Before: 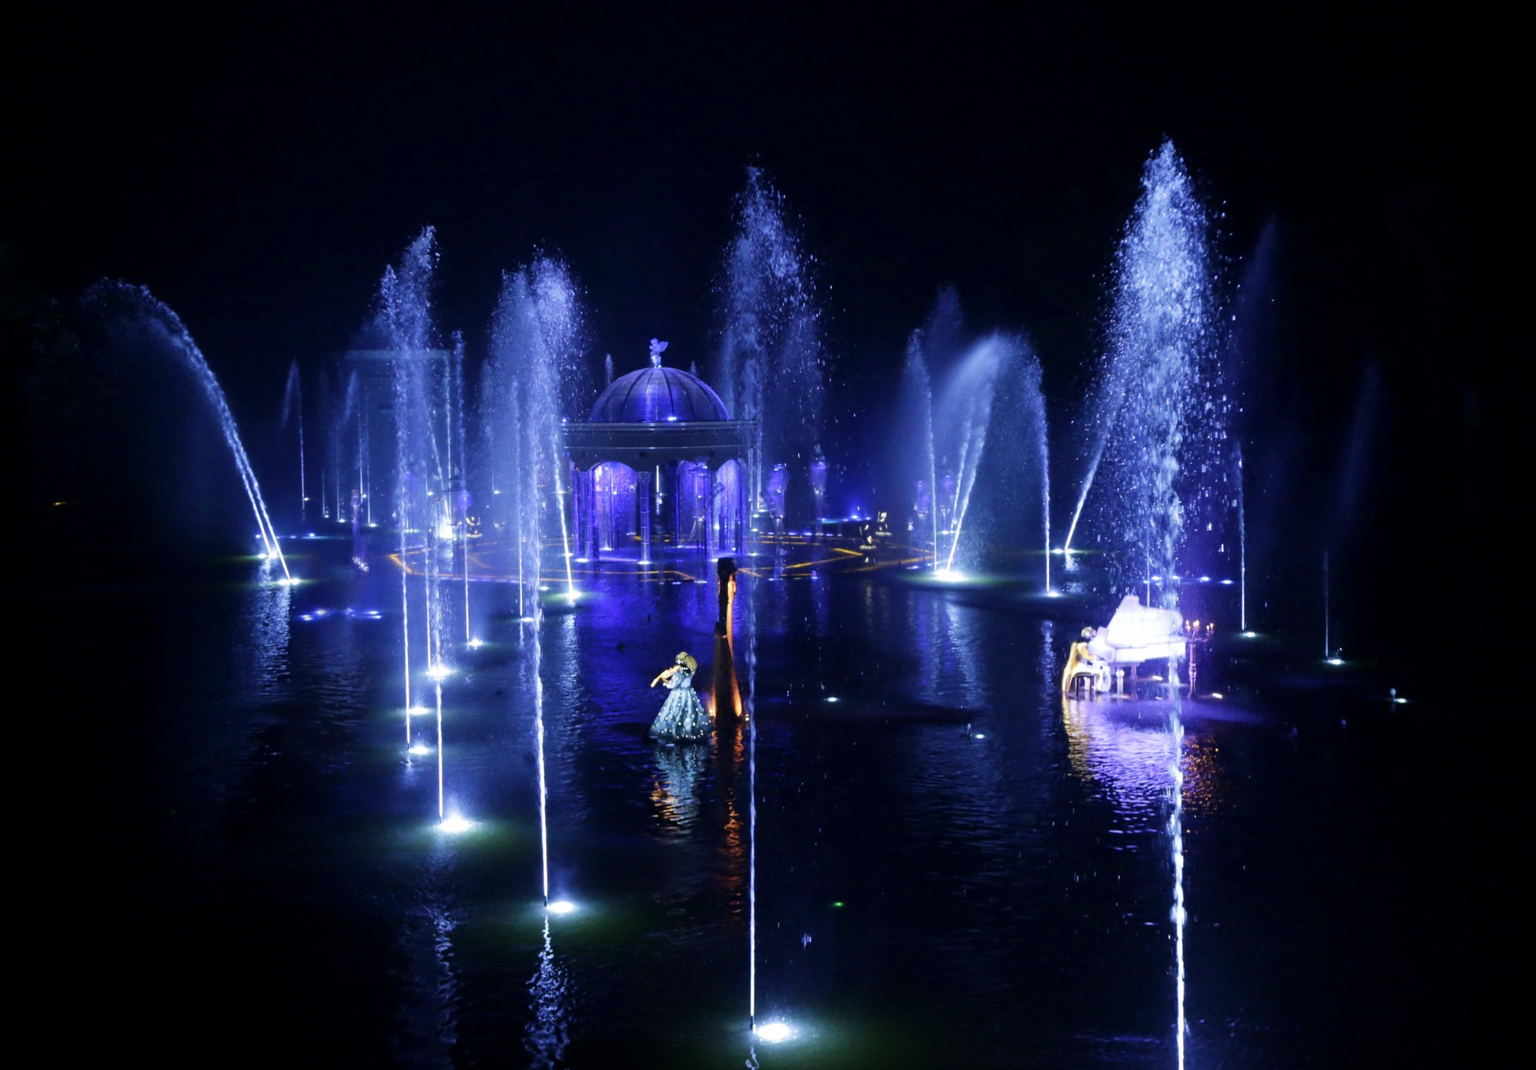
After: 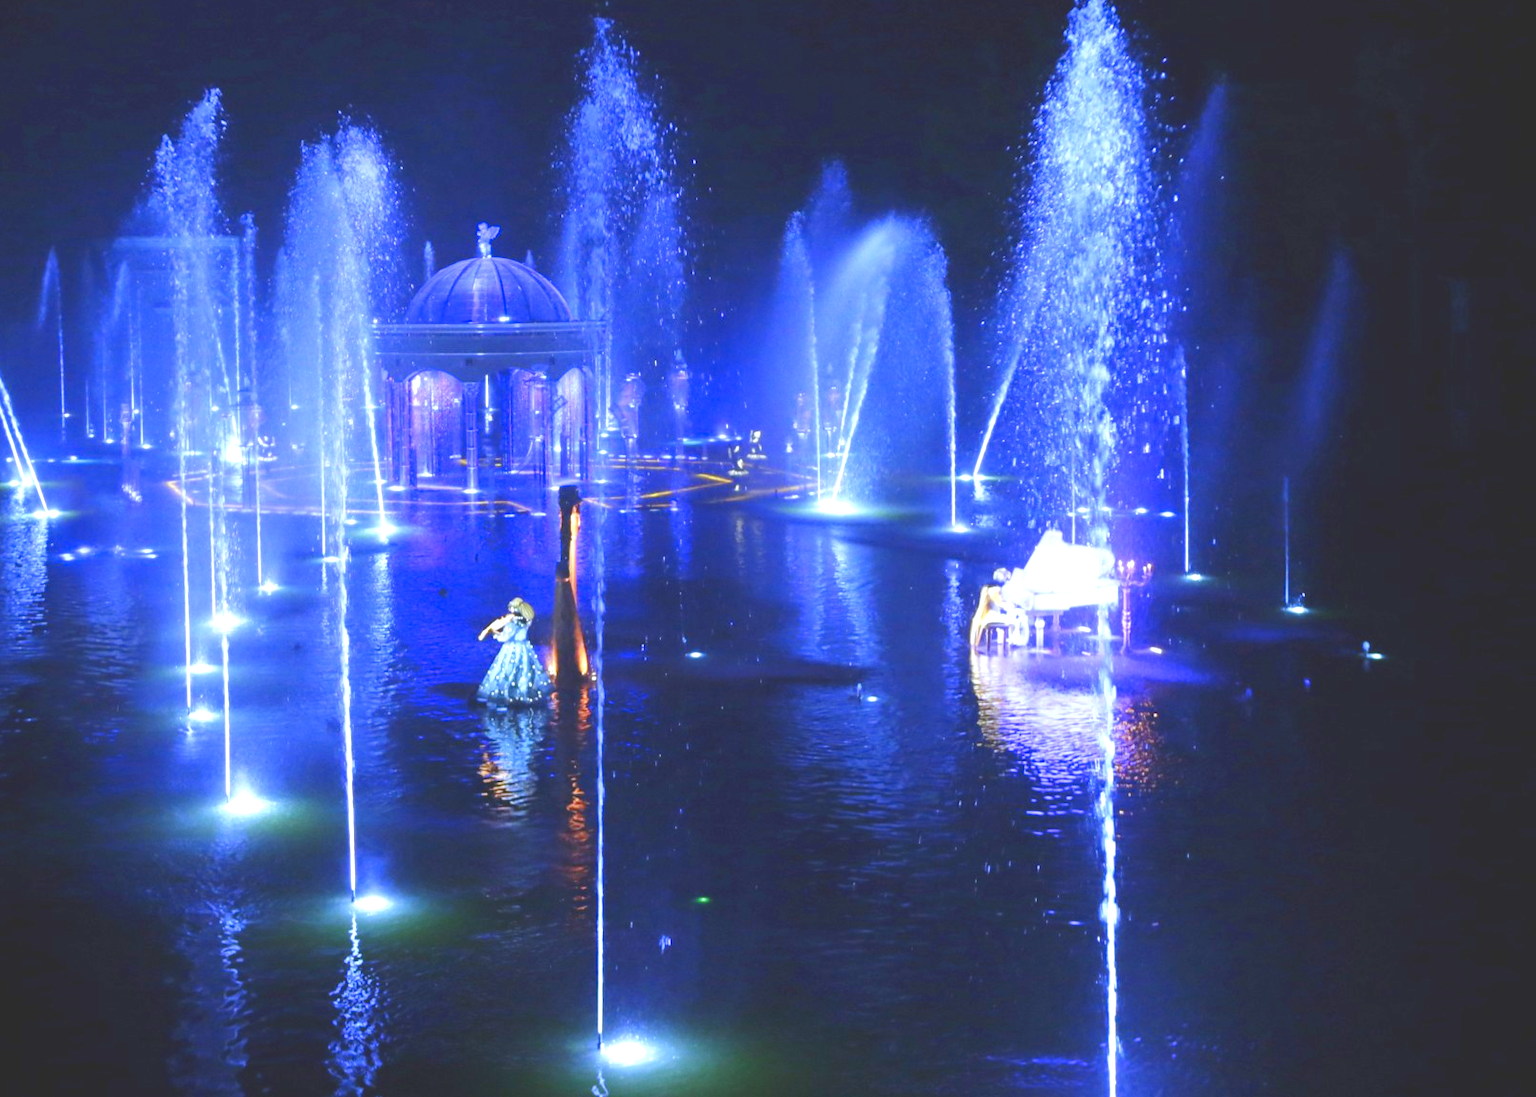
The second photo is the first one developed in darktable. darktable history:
crop: left 16.315%, top 14.246%
exposure: black level correction -0.005, exposure 1 EV, compensate highlight preservation false
white balance: red 0.931, blue 1.11
tone curve: curves: ch0 [(0, 0) (0.004, 0.008) (0.077, 0.156) (0.169, 0.29) (0.774, 0.774) (0.988, 0.926)], color space Lab, linked channels, preserve colors none
